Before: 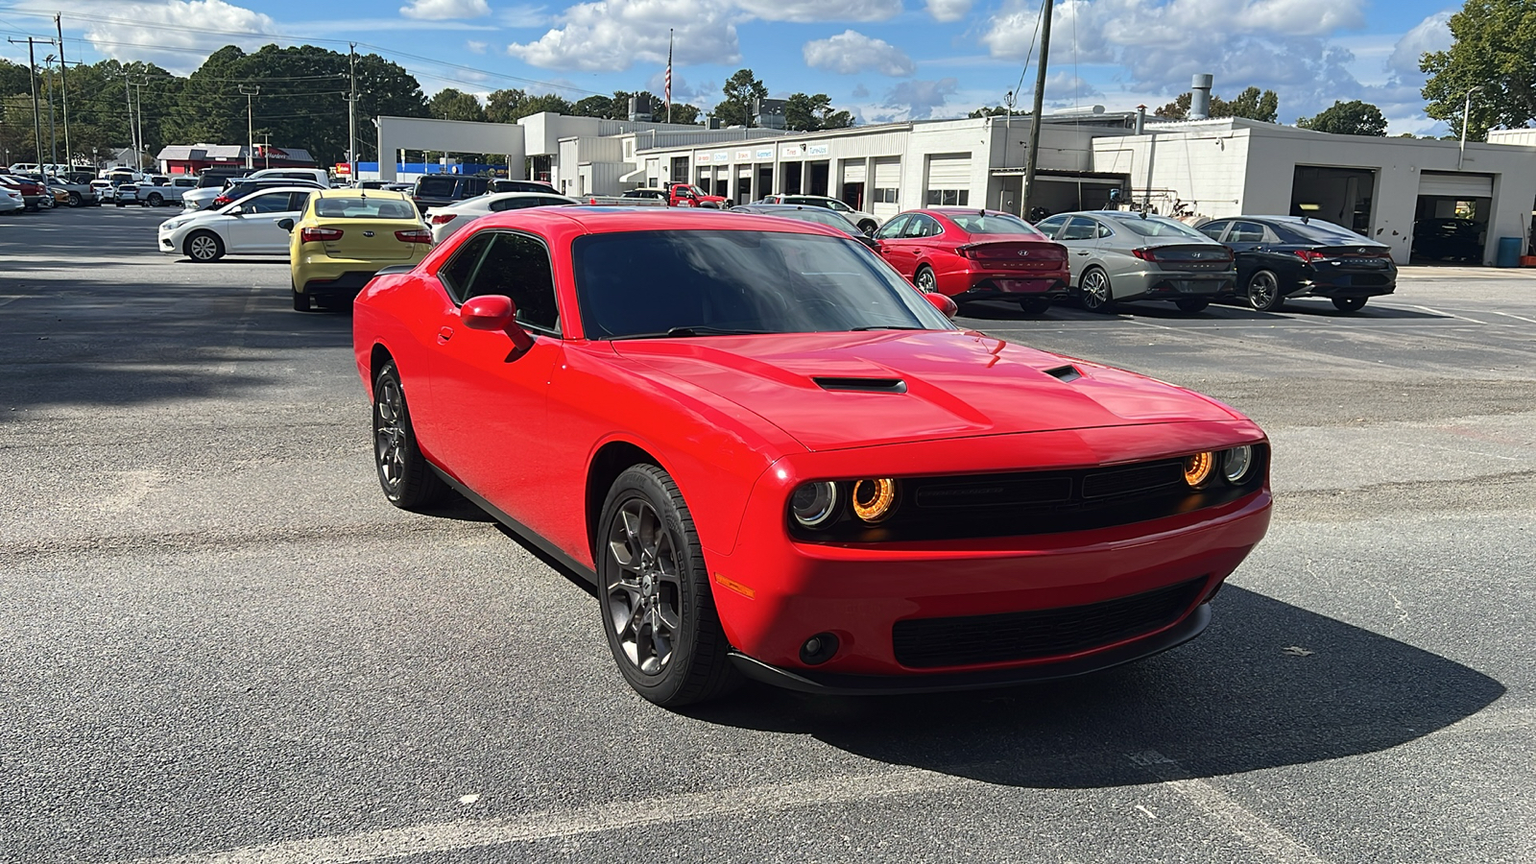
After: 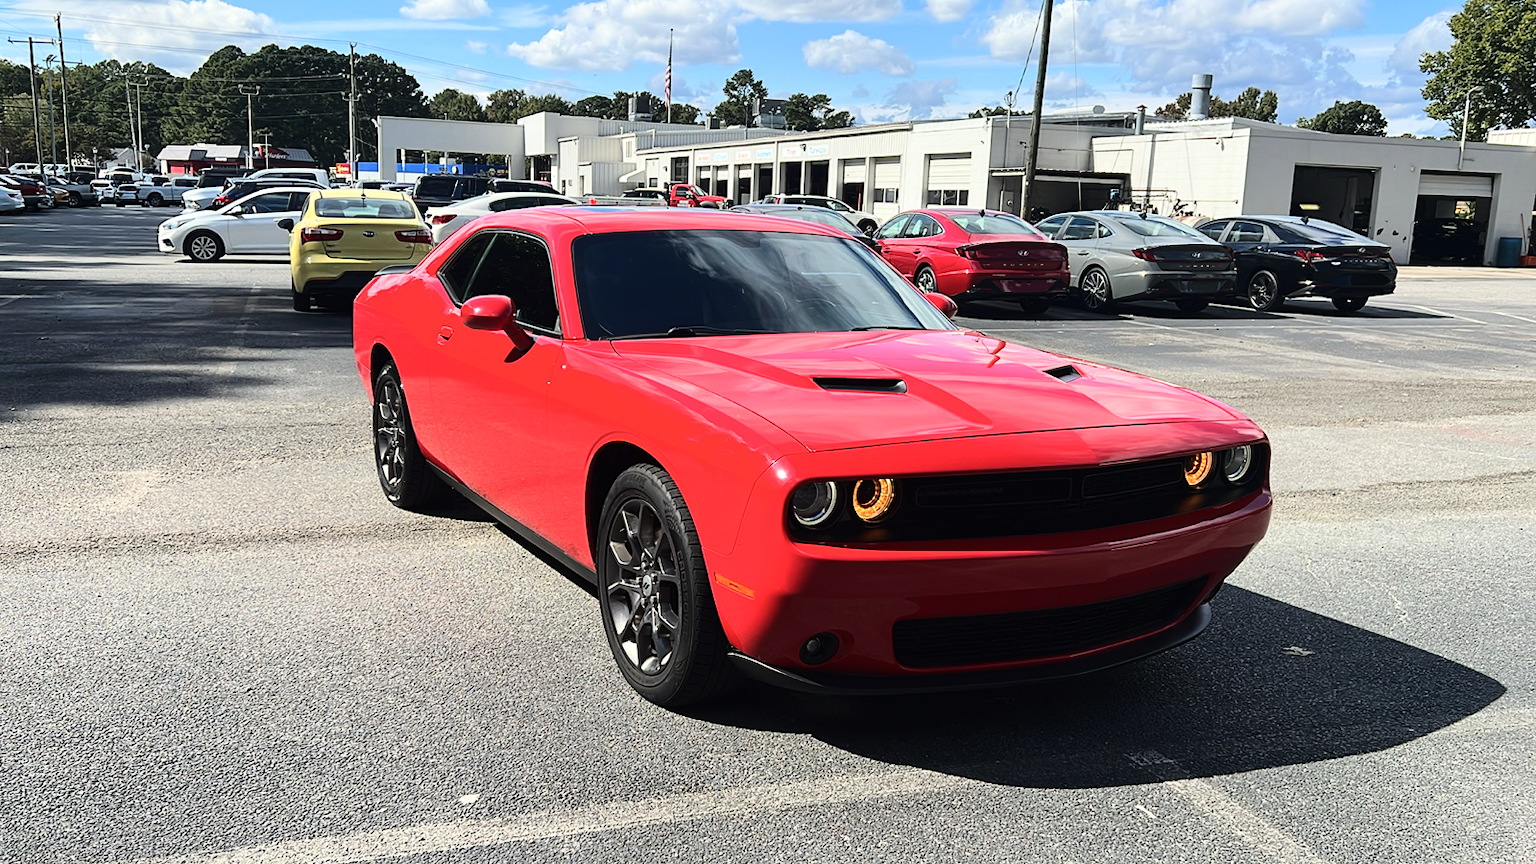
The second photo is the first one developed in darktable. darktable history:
base curve: curves: ch0 [(0, 0) (0.036, 0.025) (0.121, 0.166) (0.206, 0.329) (0.605, 0.79) (1, 1)]
color calibration: illuminant same as pipeline (D50), adaptation XYZ, x 0.346, y 0.358, temperature 5013.89 K, gamut compression 1.65
